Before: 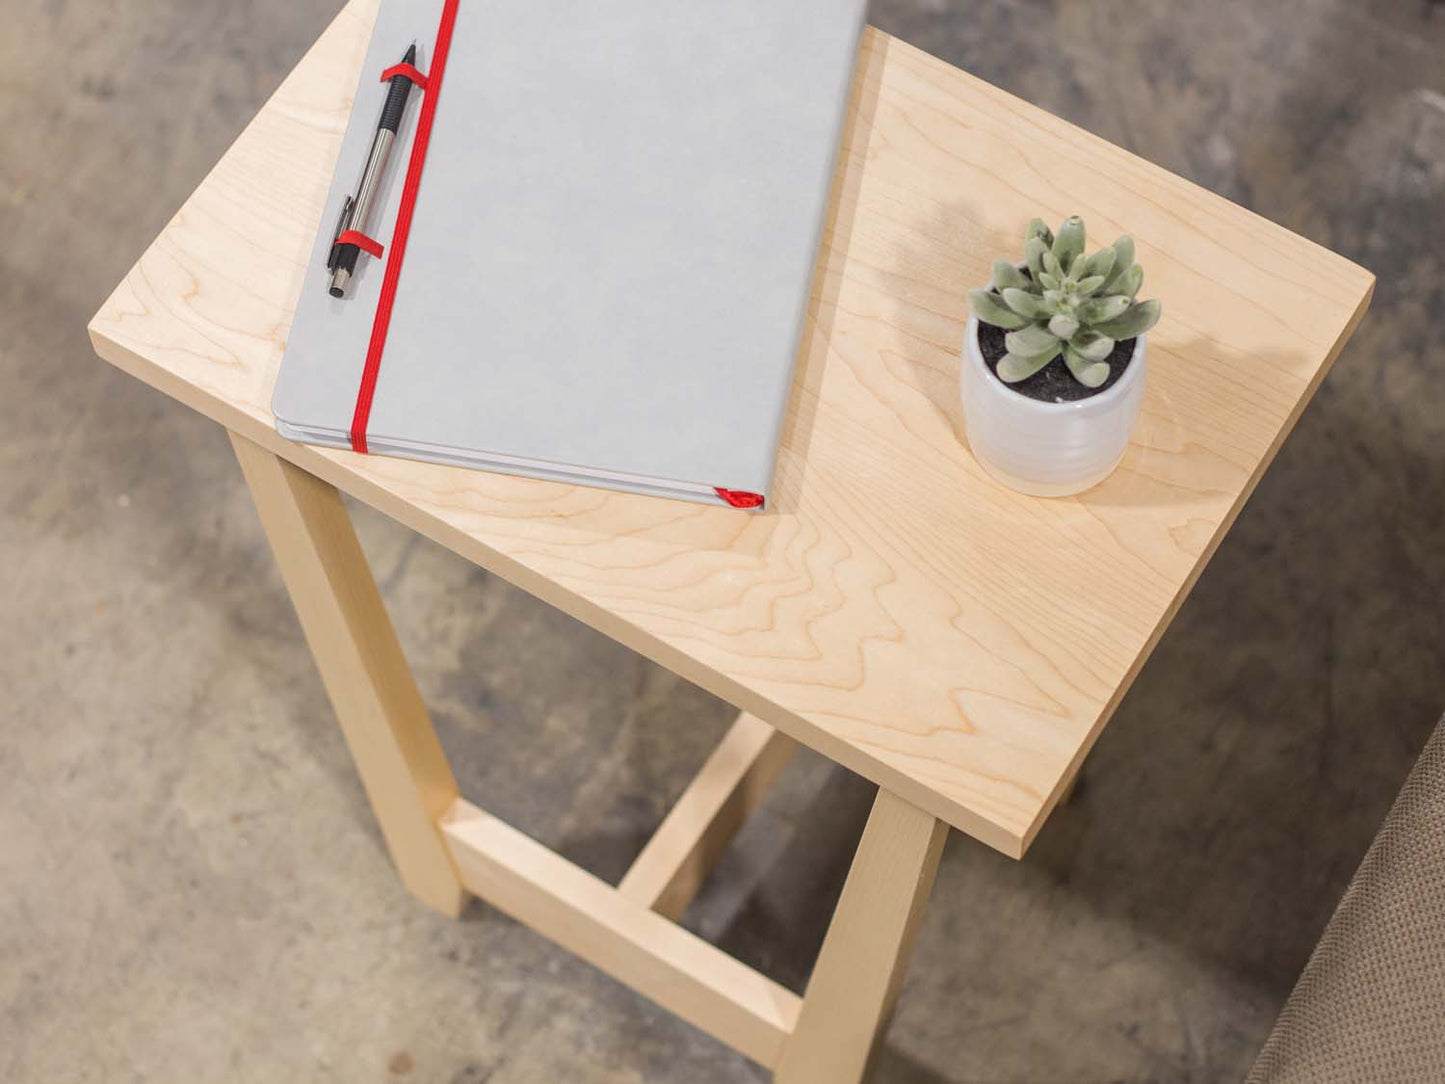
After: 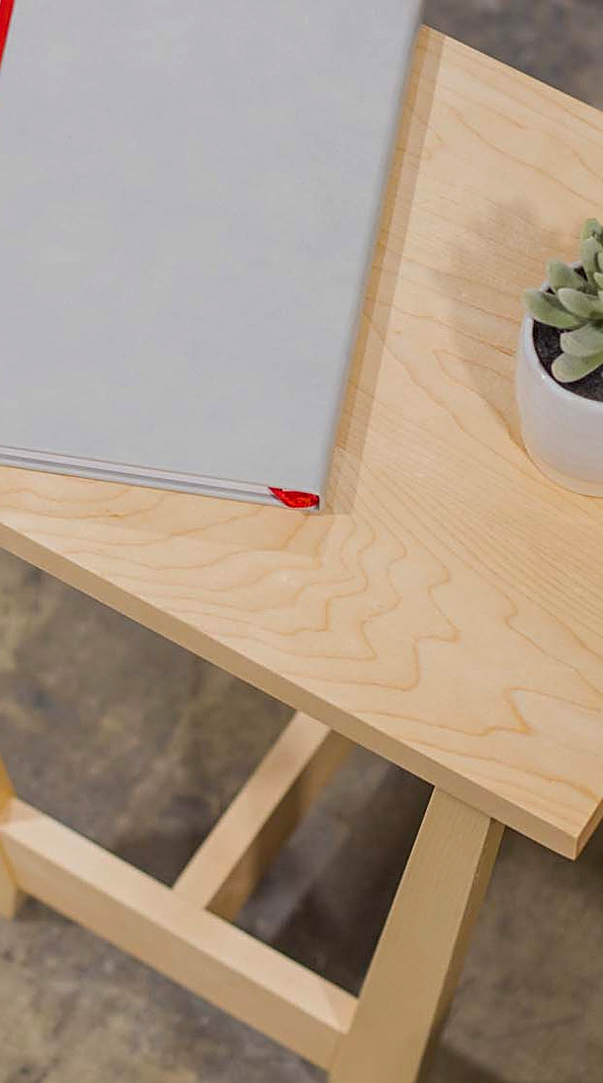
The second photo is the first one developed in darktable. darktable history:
exposure: exposure -0.388 EV, compensate highlight preservation false
crop: left 30.837%, right 27.393%
color balance rgb: linear chroma grading › global chroma 16.919%, perceptual saturation grading › global saturation 0.754%, global vibrance 20%
sharpen: on, module defaults
